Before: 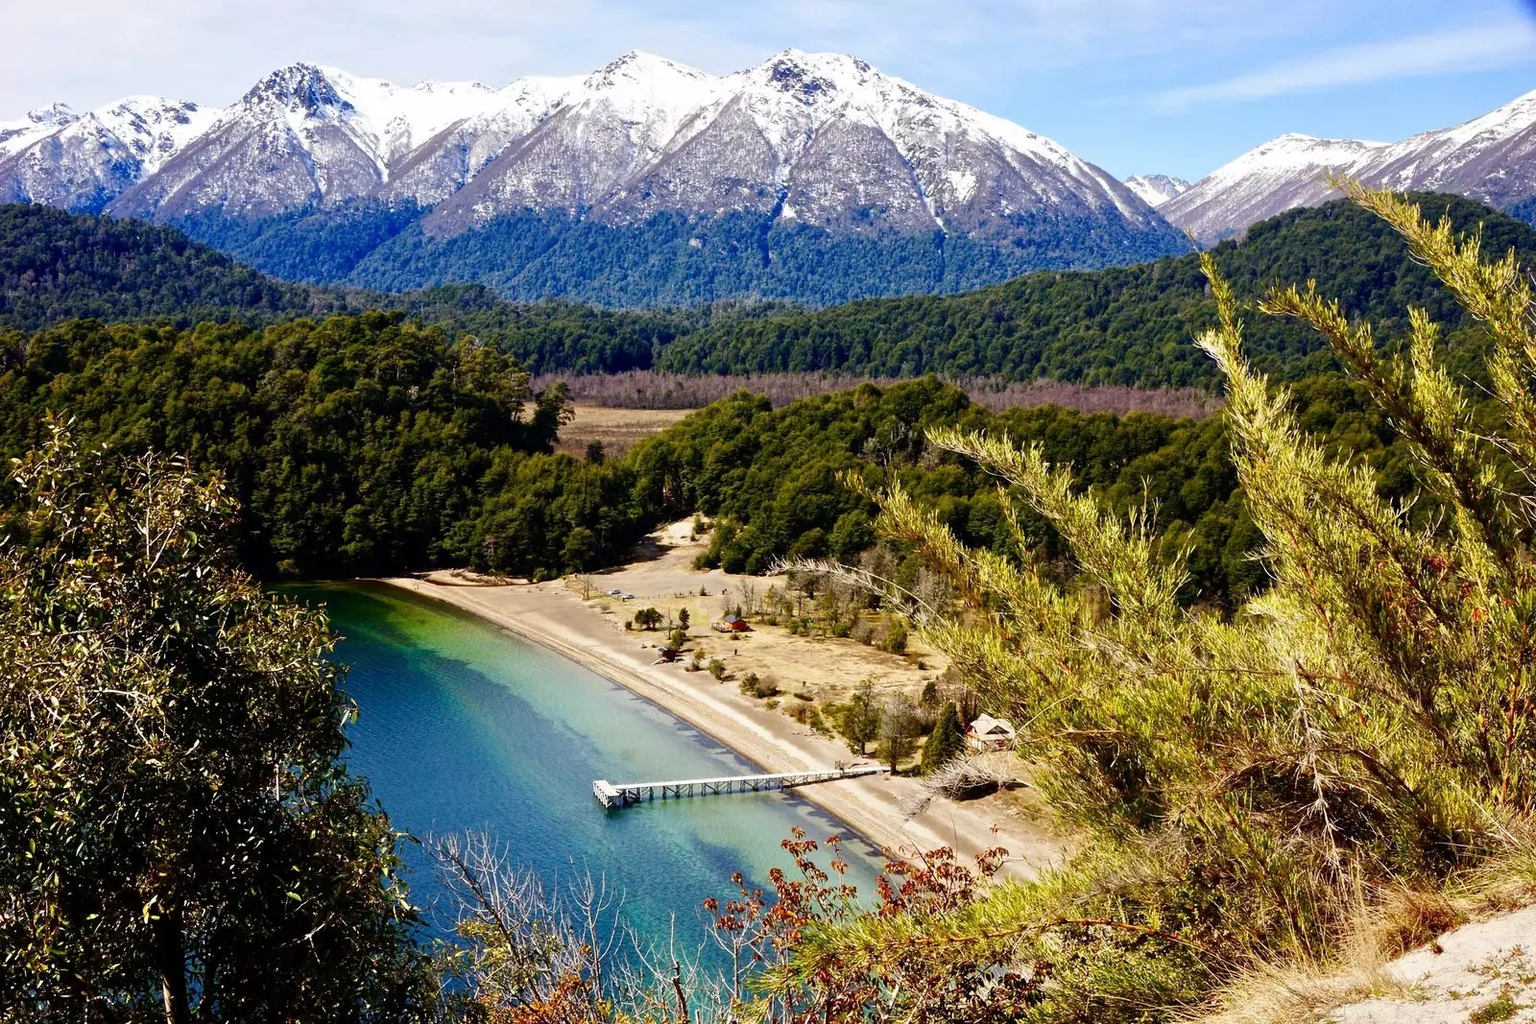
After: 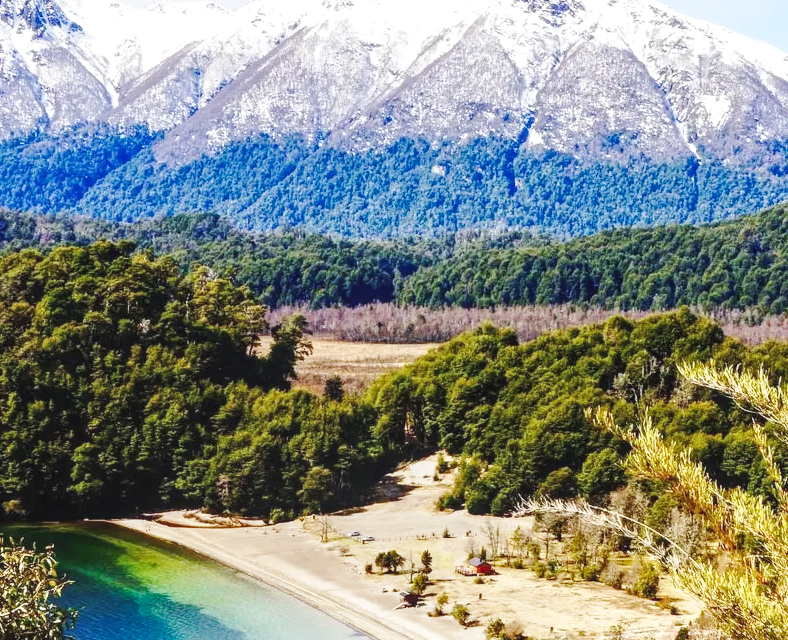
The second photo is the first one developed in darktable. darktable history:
local contrast: on, module defaults
crop: left 17.905%, top 7.796%, right 32.801%, bottom 32.157%
base curve: curves: ch0 [(0, 0.007) (0.028, 0.063) (0.121, 0.311) (0.46, 0.743) (0.859, 0.957) (1, 1)], preserve colors none
